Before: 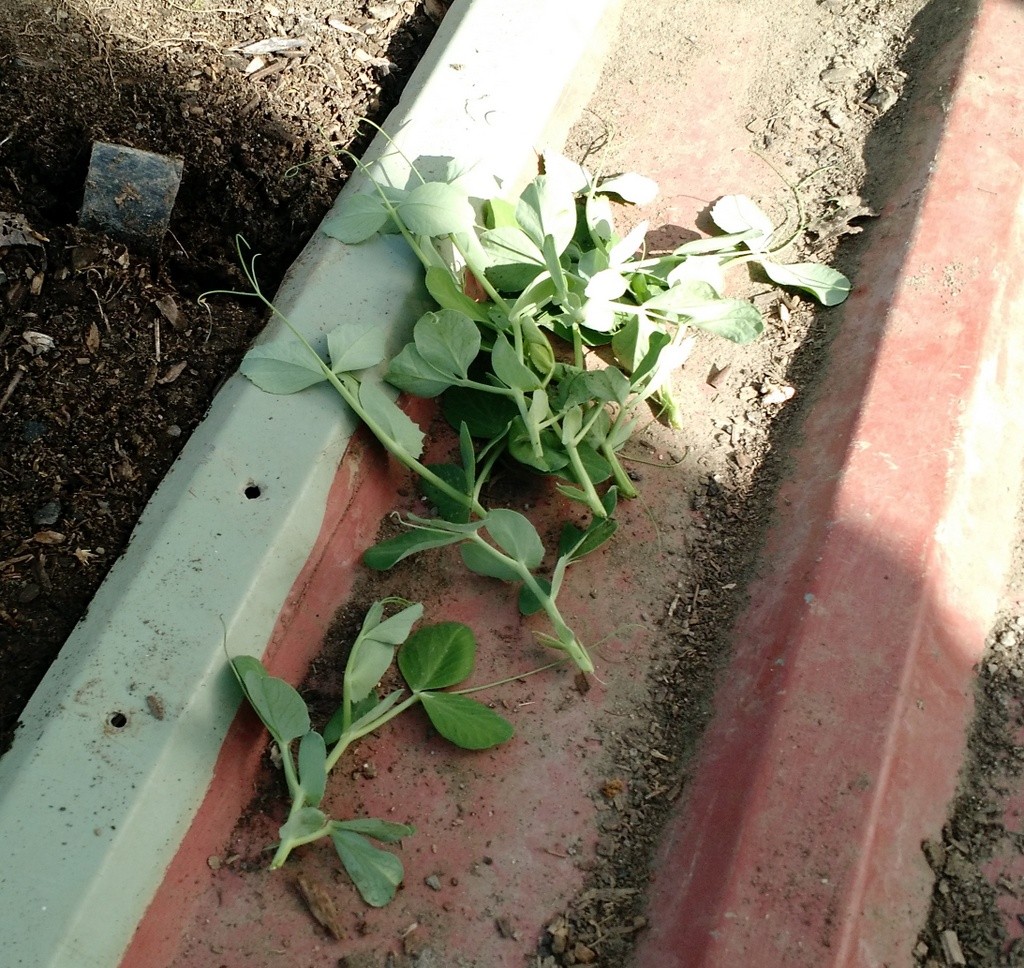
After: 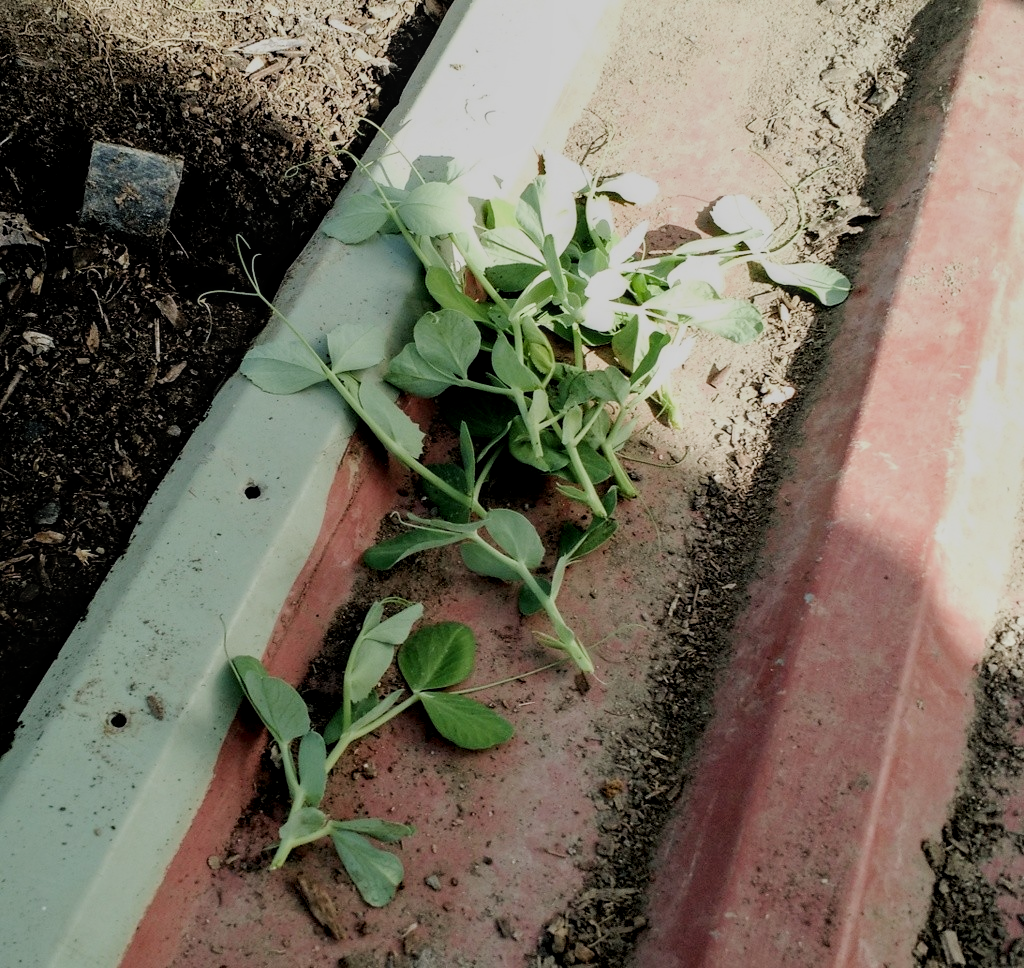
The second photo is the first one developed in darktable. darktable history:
local contrast: on, module defaults
filmic rgb: black relative exposure -6.98 EV, white relative exposure 5.63 EV, hardness 2.86
